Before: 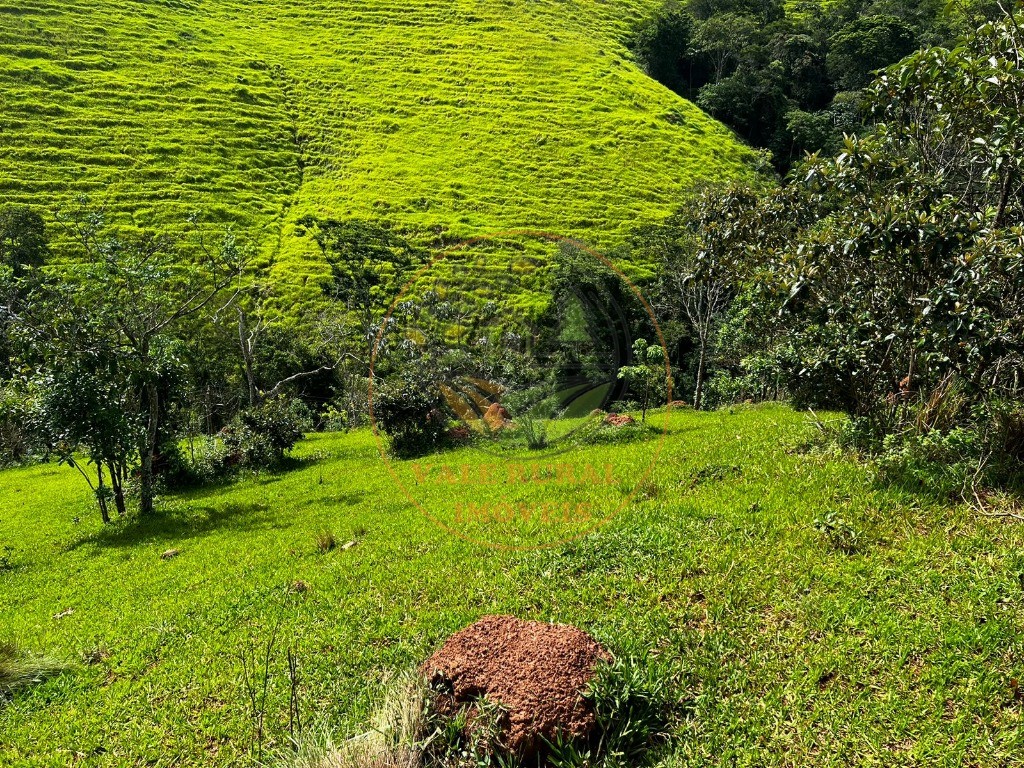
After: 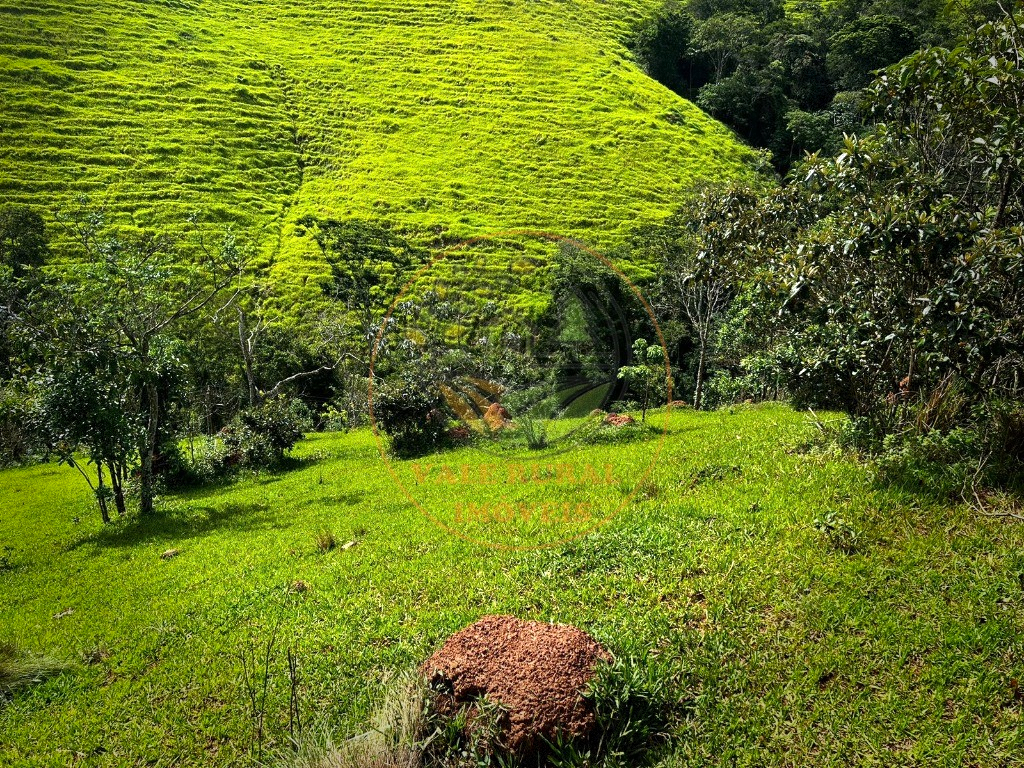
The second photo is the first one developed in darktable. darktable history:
vignetting: fall-off start 68.33%, fall-off radius 30%, saturation 0.042, center (-0.066, -0.311), width/height ratio 0.992, shape 0.85, dithering 8-bit output
exposure: exposure 0.217 EV, compensate highlight preservation false
grain: coarseness 0.09 ISO, strength 40%
